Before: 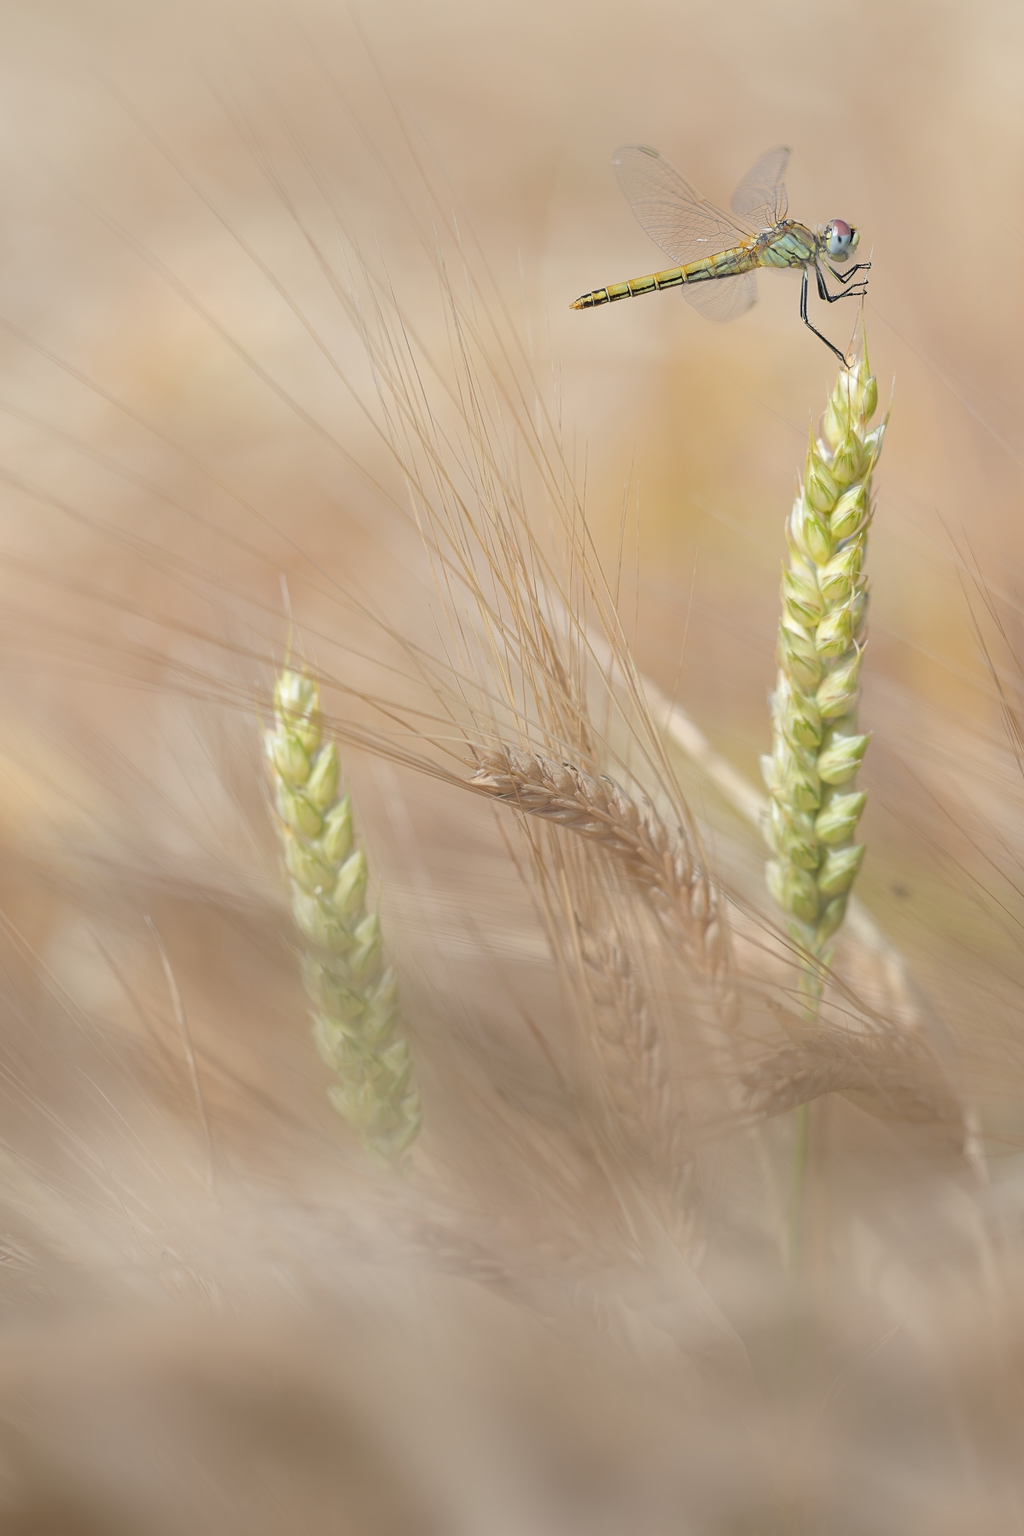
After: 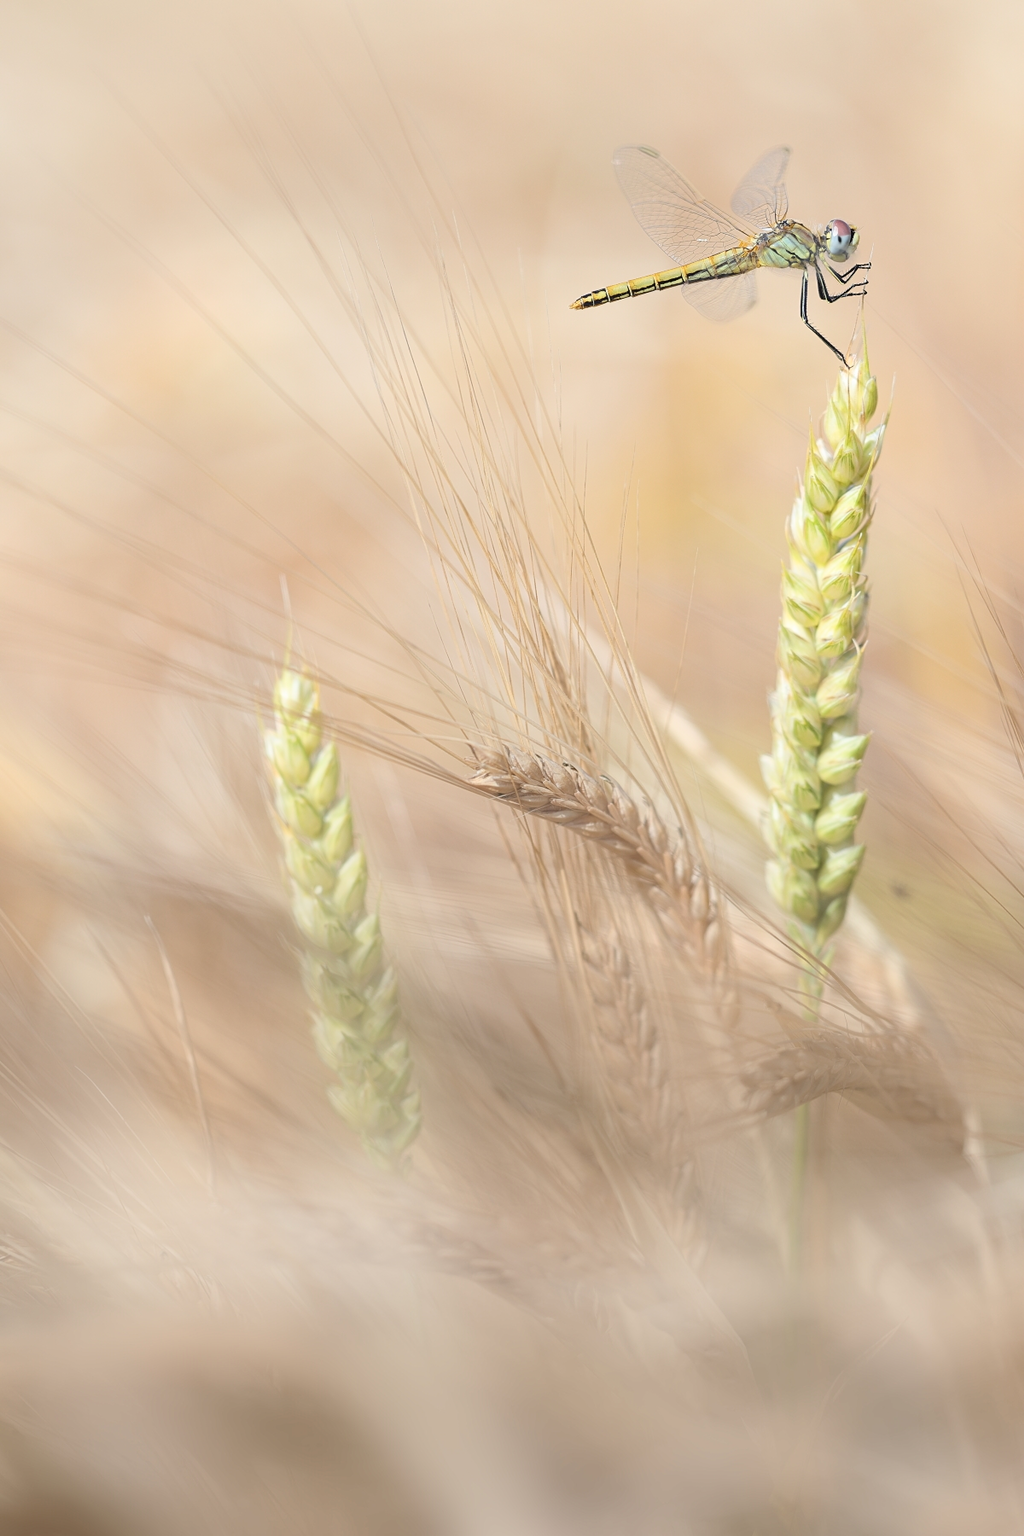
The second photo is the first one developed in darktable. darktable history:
contrast brightness saturation: contrast 0.24, brightness 0.09
